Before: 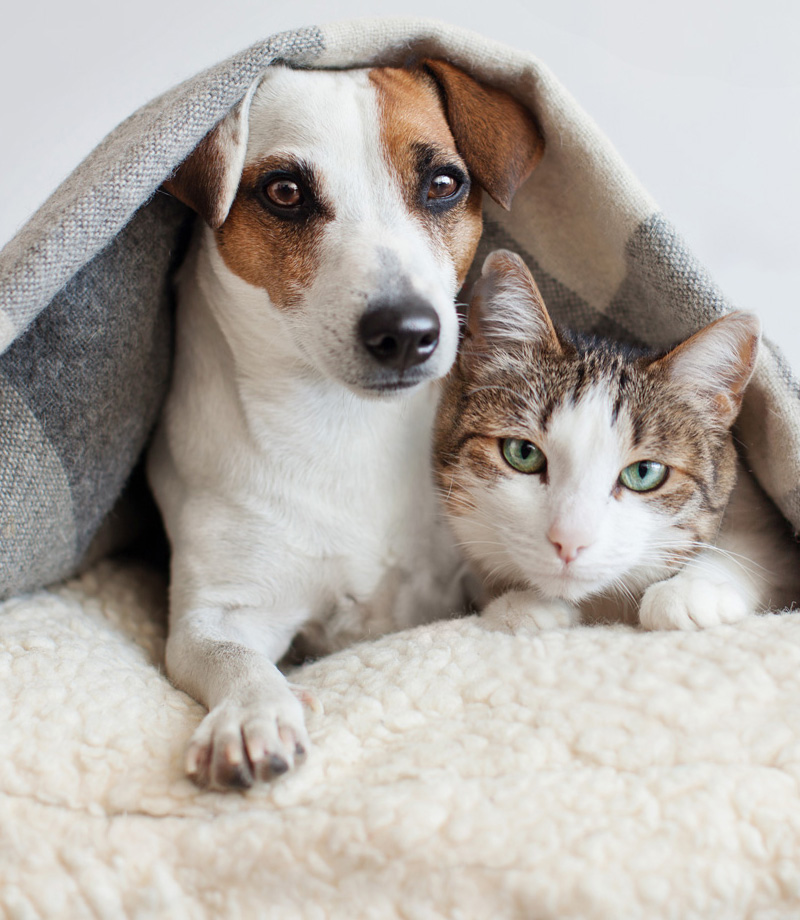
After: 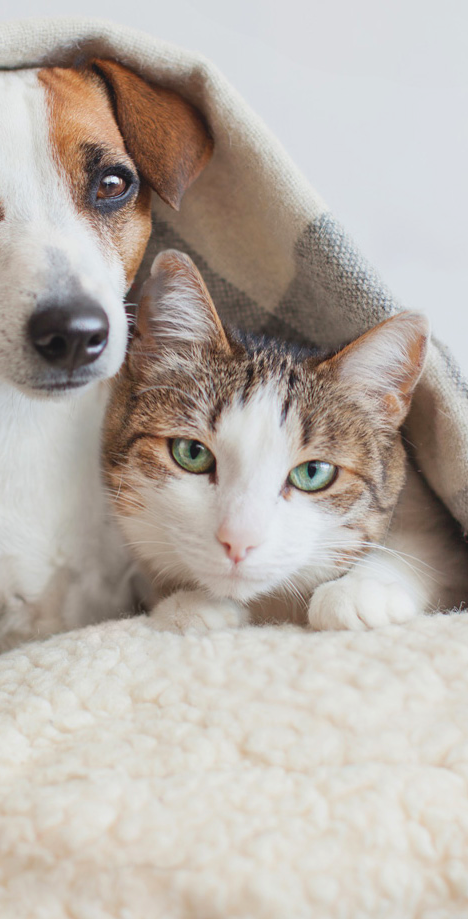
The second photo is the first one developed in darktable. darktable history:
contrast brightness saturation: contrast -0.1, brightness 0.05, saturation 0.08
crop: left 41.402%
